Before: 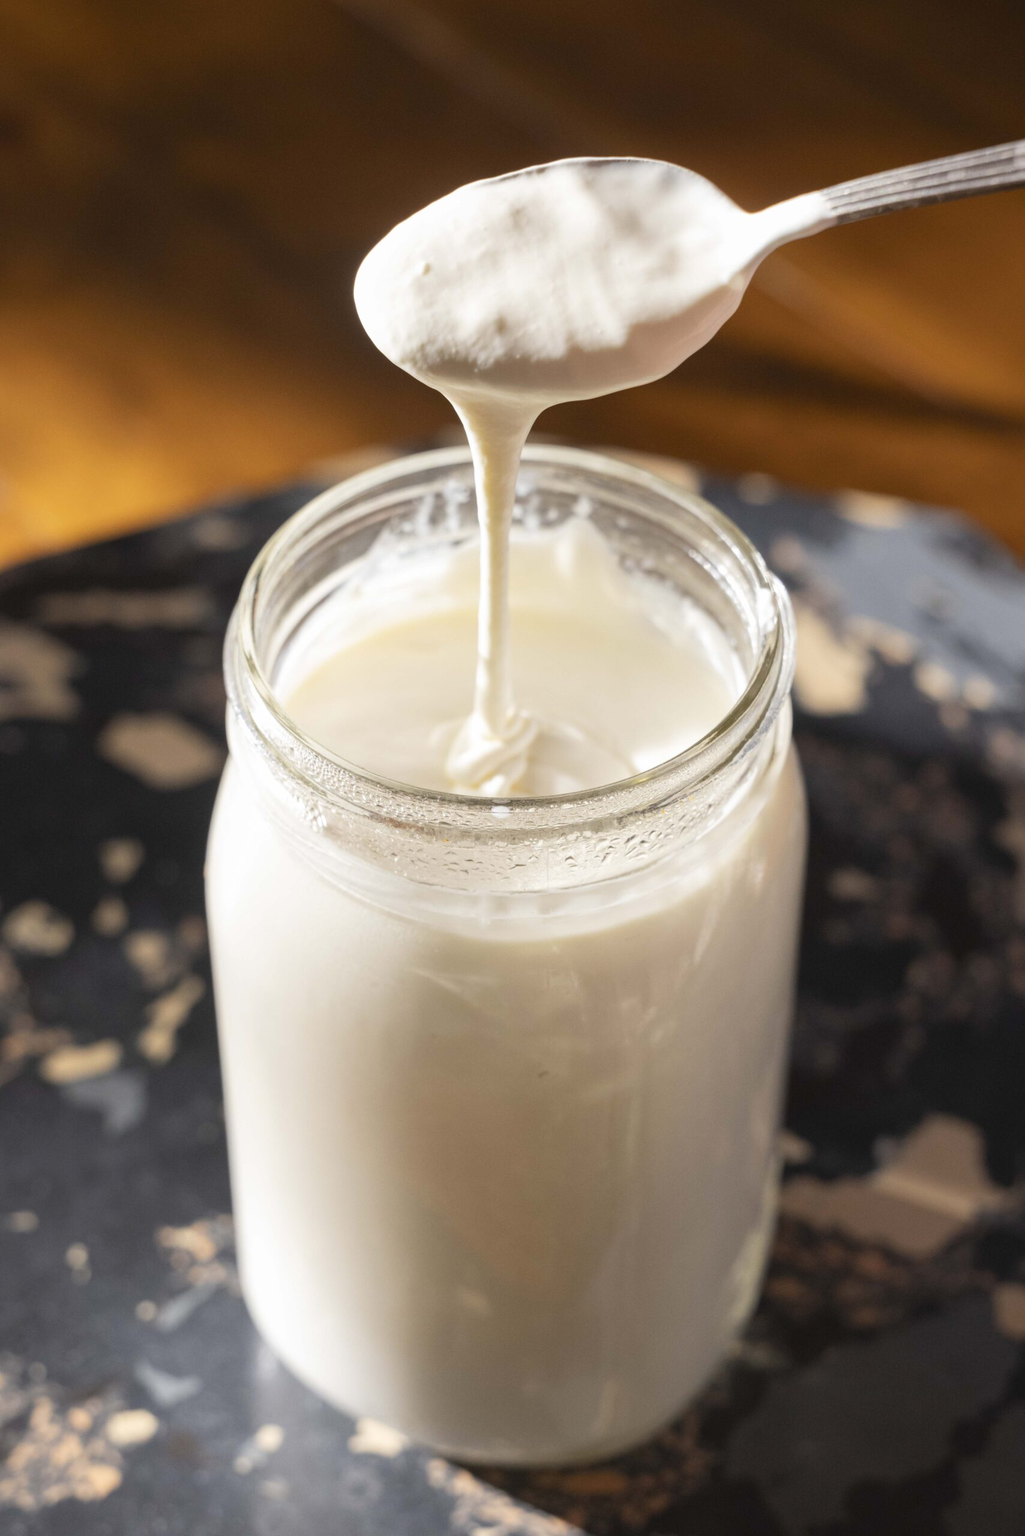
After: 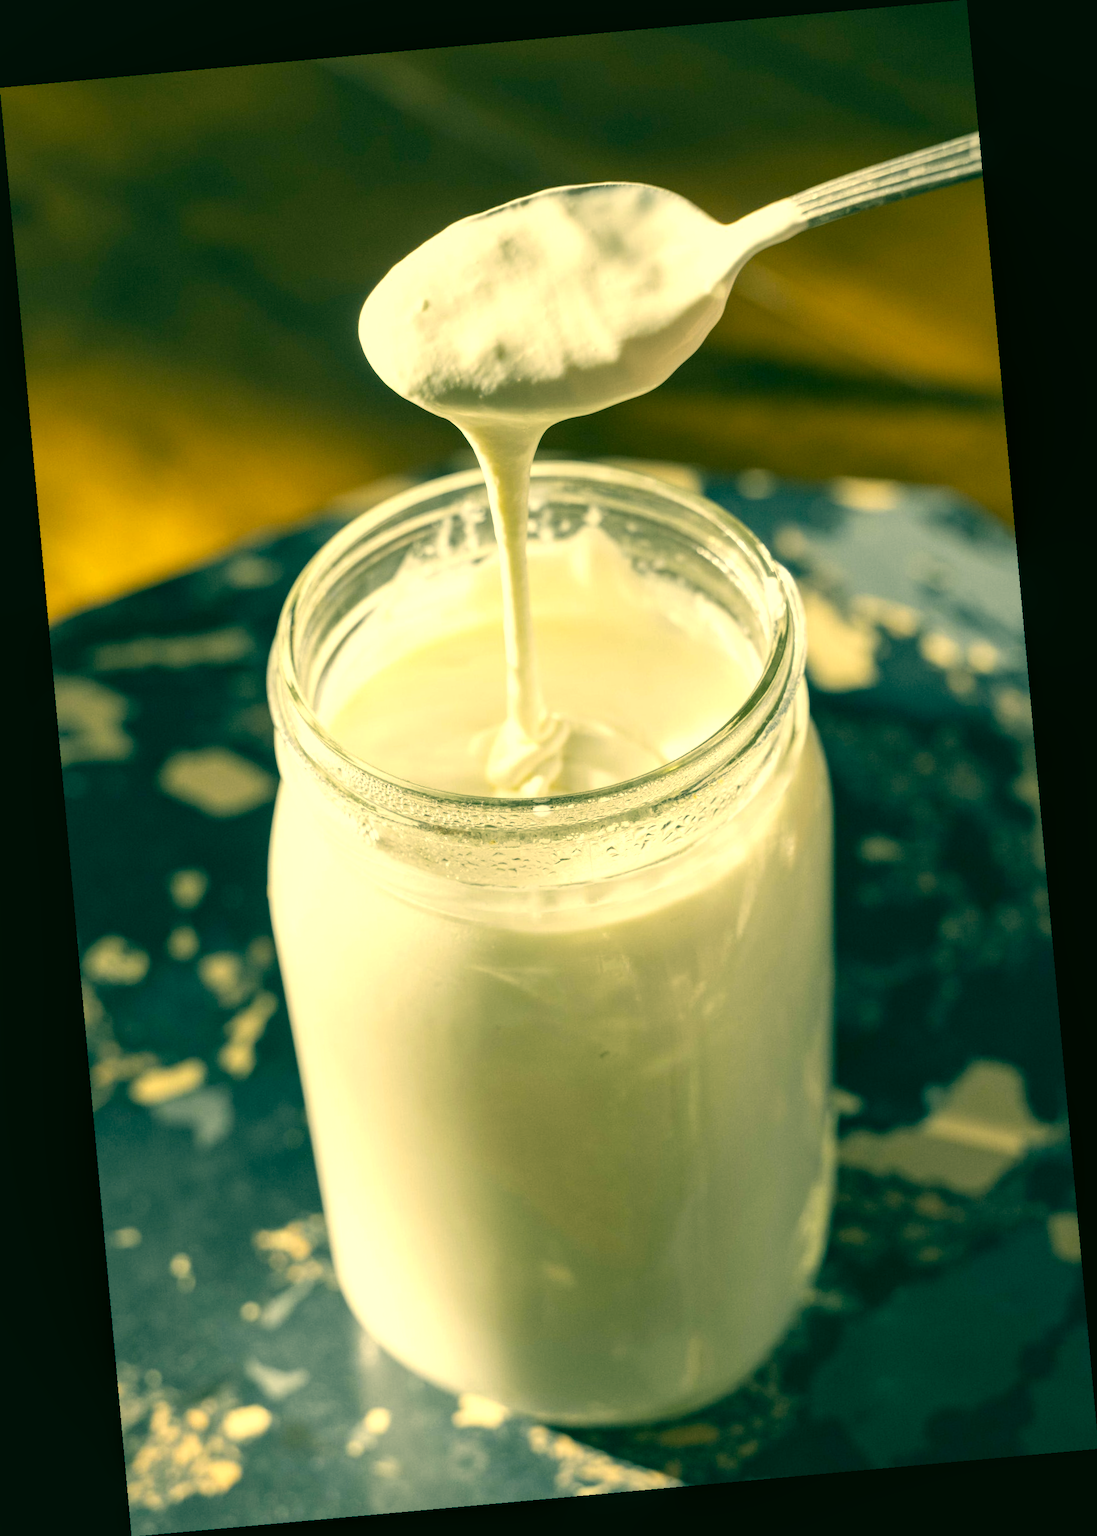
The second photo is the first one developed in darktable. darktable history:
color correction: highlights a* 1.83, highlights b* 34.02, shadows a* -36.68, shadows b* -5.48
exposure: exposure 0.376 EV, compensate highlight preservation false
rotate and perspective: rotation -5.2°, automatic cropping off
local contrast: shadows 94%
